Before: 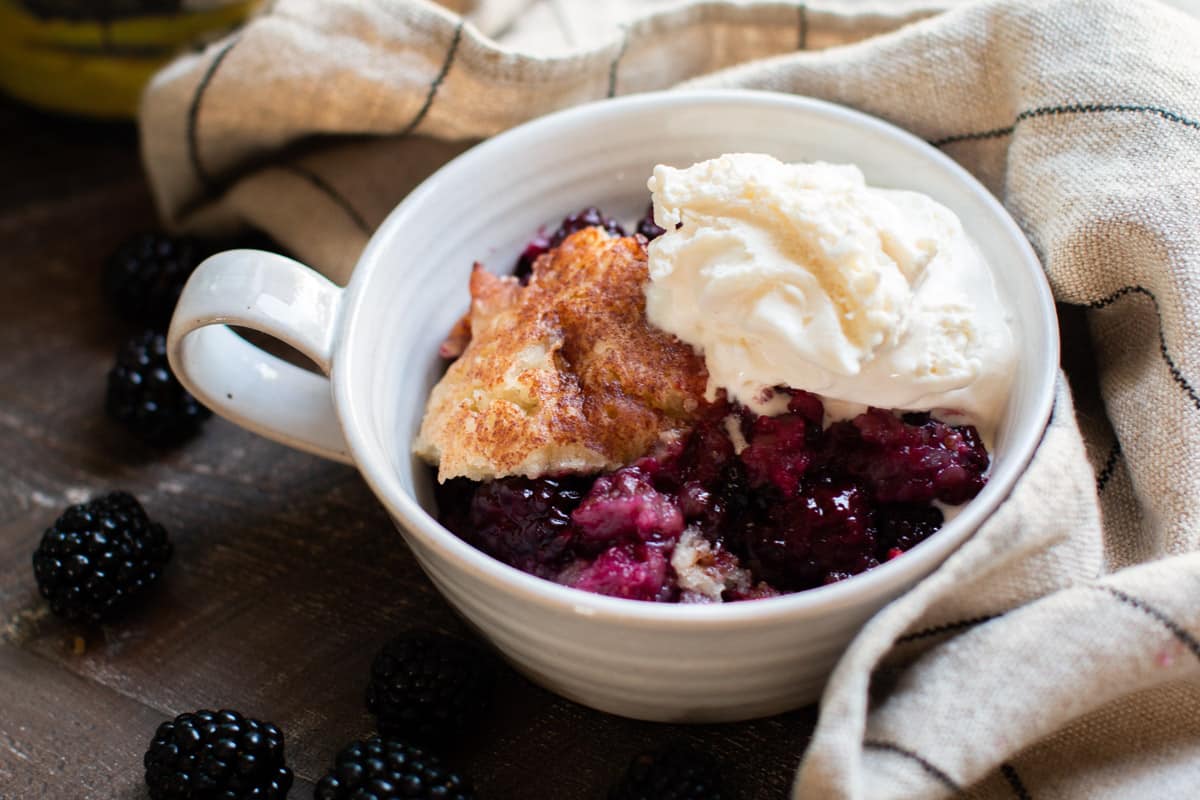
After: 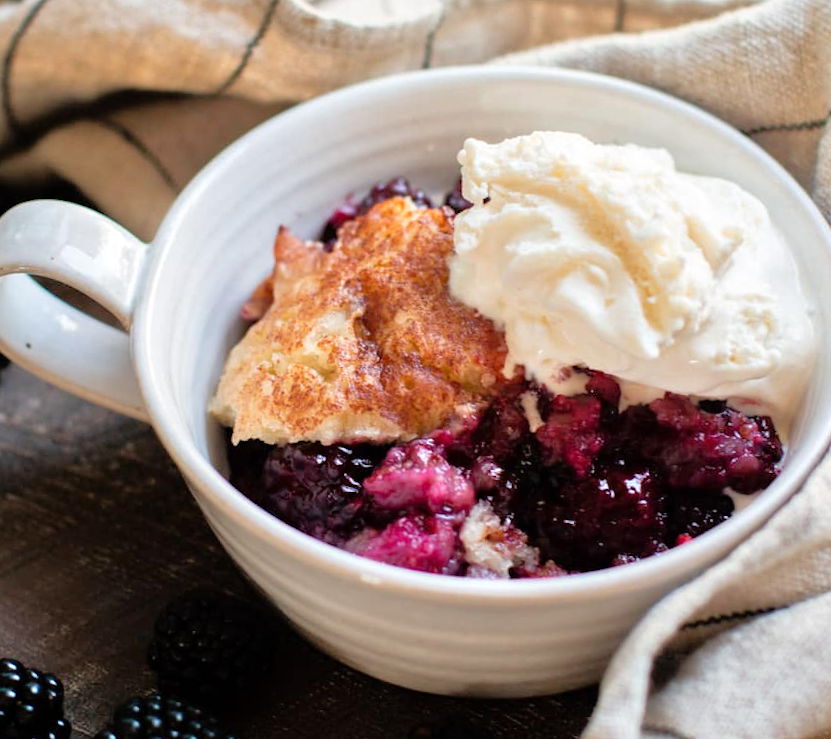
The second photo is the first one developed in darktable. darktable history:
tone equalizer: -7 EV 0.16 EV, -6 EV 0.623 EV, -5 EV 1.16 EV, -4 EV 1.33 EV, -3 EV 1.13 EV, -2 EV 0.6 EV, -1 EV 0.146 EV, mask exposure compensation -0.491 EV
crop and rotate: angle -3.16°, left 14.189%, top 0.04%, right 10.856%, bottom 0.019%
